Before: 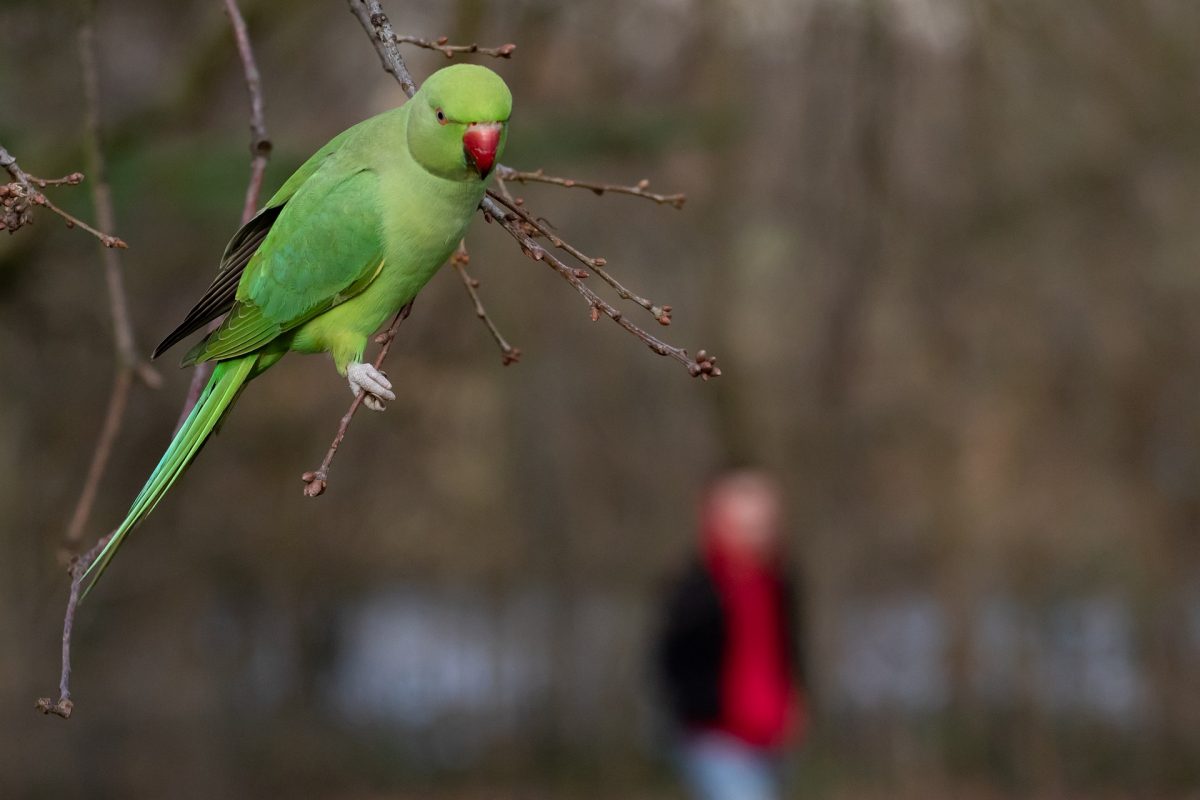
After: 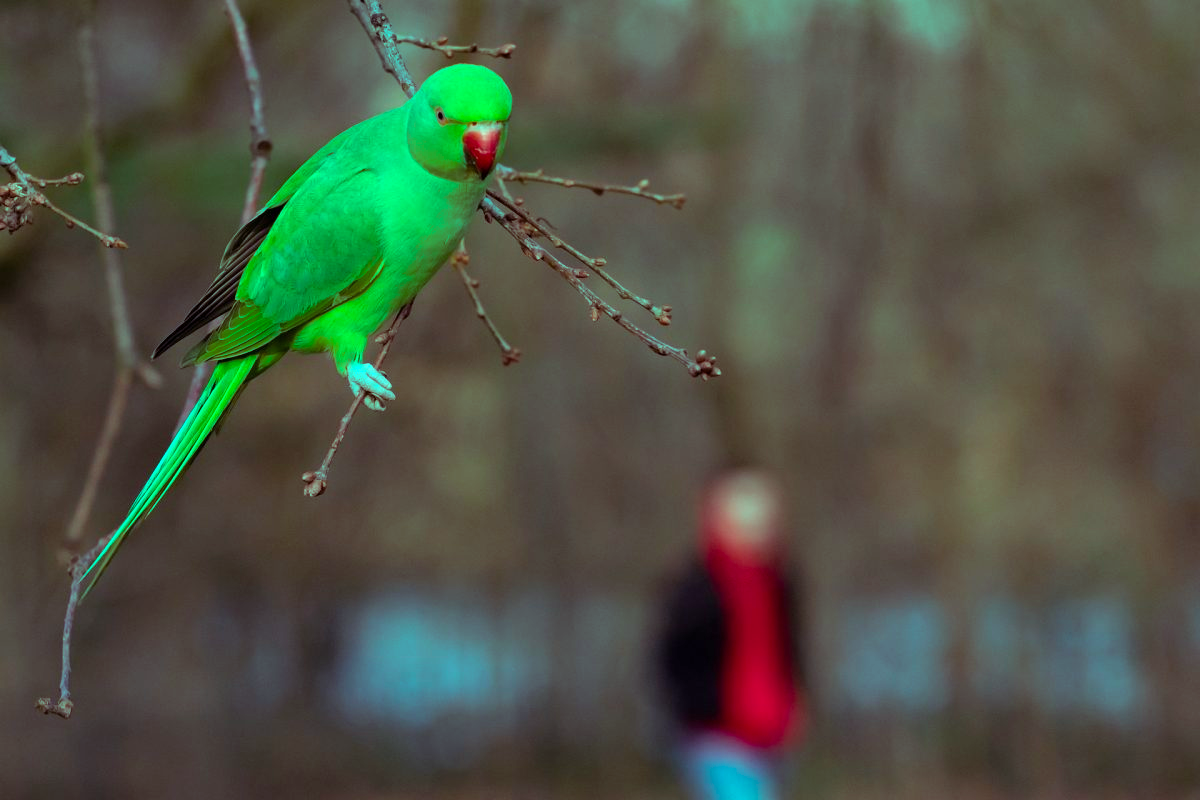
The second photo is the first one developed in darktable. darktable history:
color balance rgb: shadows lift › luminance 0.49%, shadows lift › chroma 6.83%, shadows lift › hue 300.29°, power › hue 208.98°, highlights gain › luminance 20.24%, highlights gain › chroma 13.17%, highlights gain › hue 173.85°, perceptual saturation grading › global saturation 18.05%
white balance: emerald 1
exposure: exposure 0.191 EV, compensate highlight preservation false
